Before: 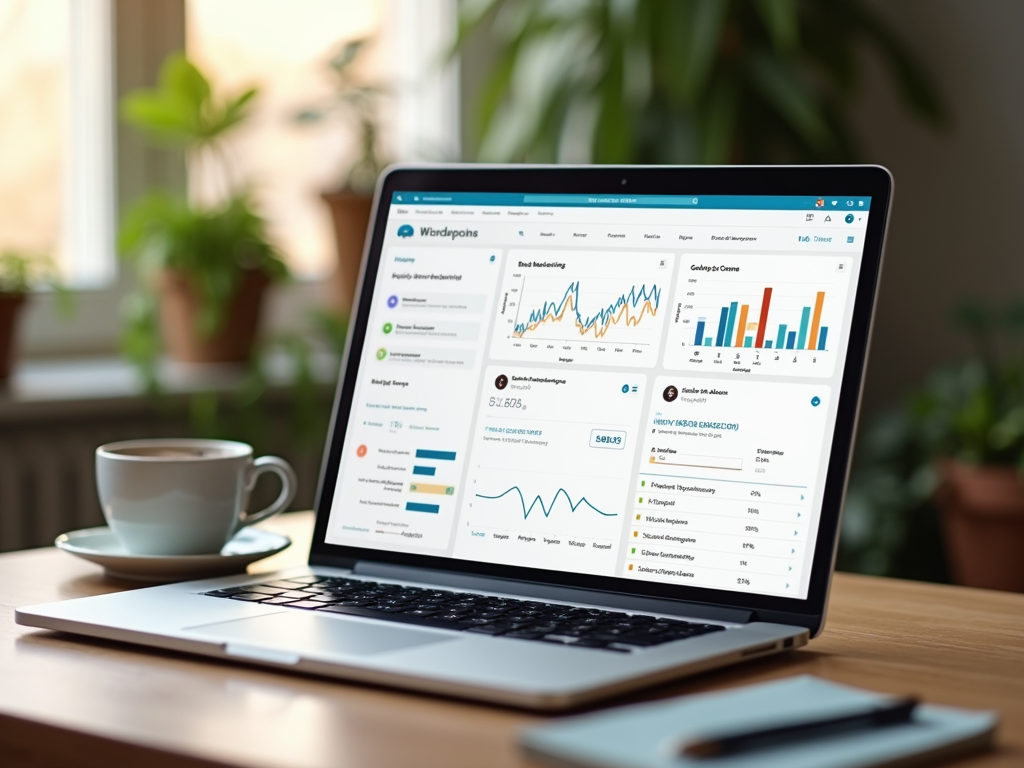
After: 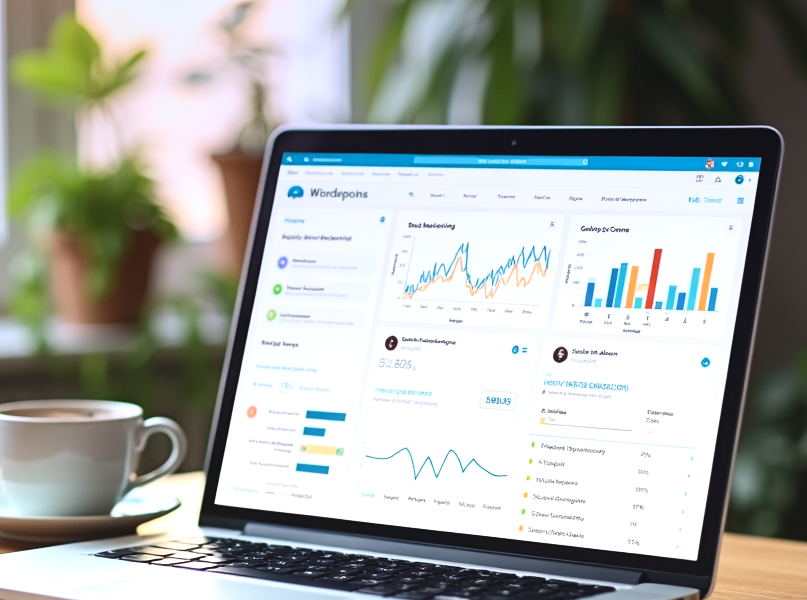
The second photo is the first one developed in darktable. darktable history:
crop and rotate: left 10.77%, top 5.1%, right 10.41%, bottom 16.76%
exposure: black level correction -0.002, exposure 0.54 EV, compensate highlight preservation false
color correction: highlights a* 0.003, highlights b* -0.283
graduated density: hue 238.83°, saturation 50%
contrast brightness saturation: contrast 0.2, brightness 0.15, saturation 0.14
